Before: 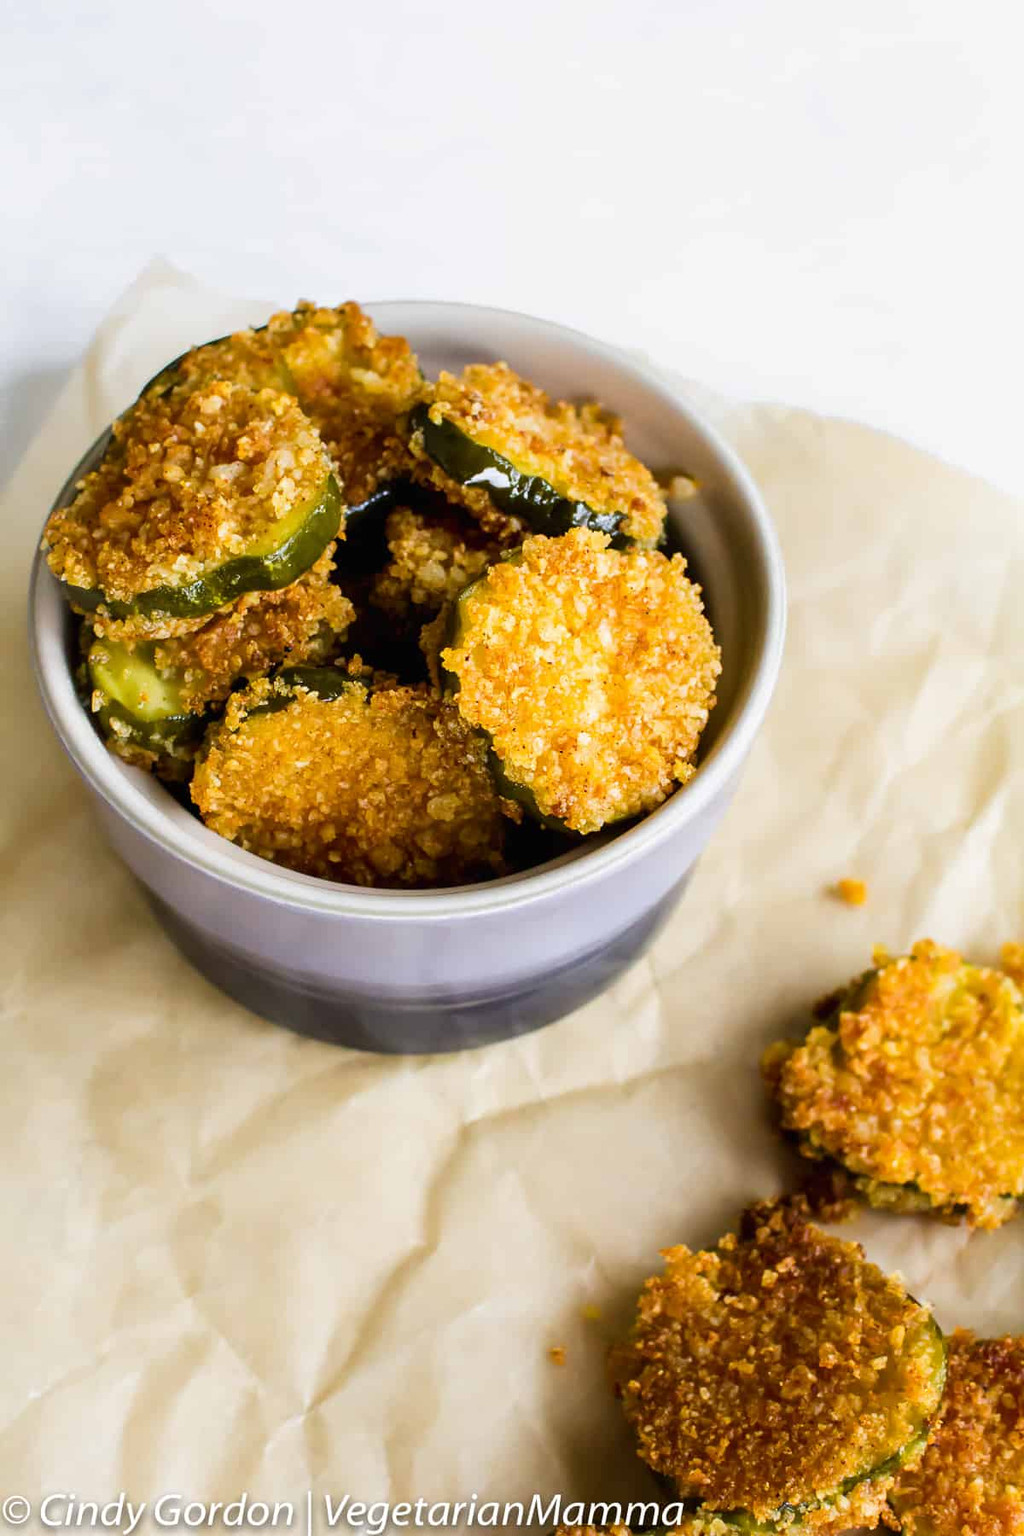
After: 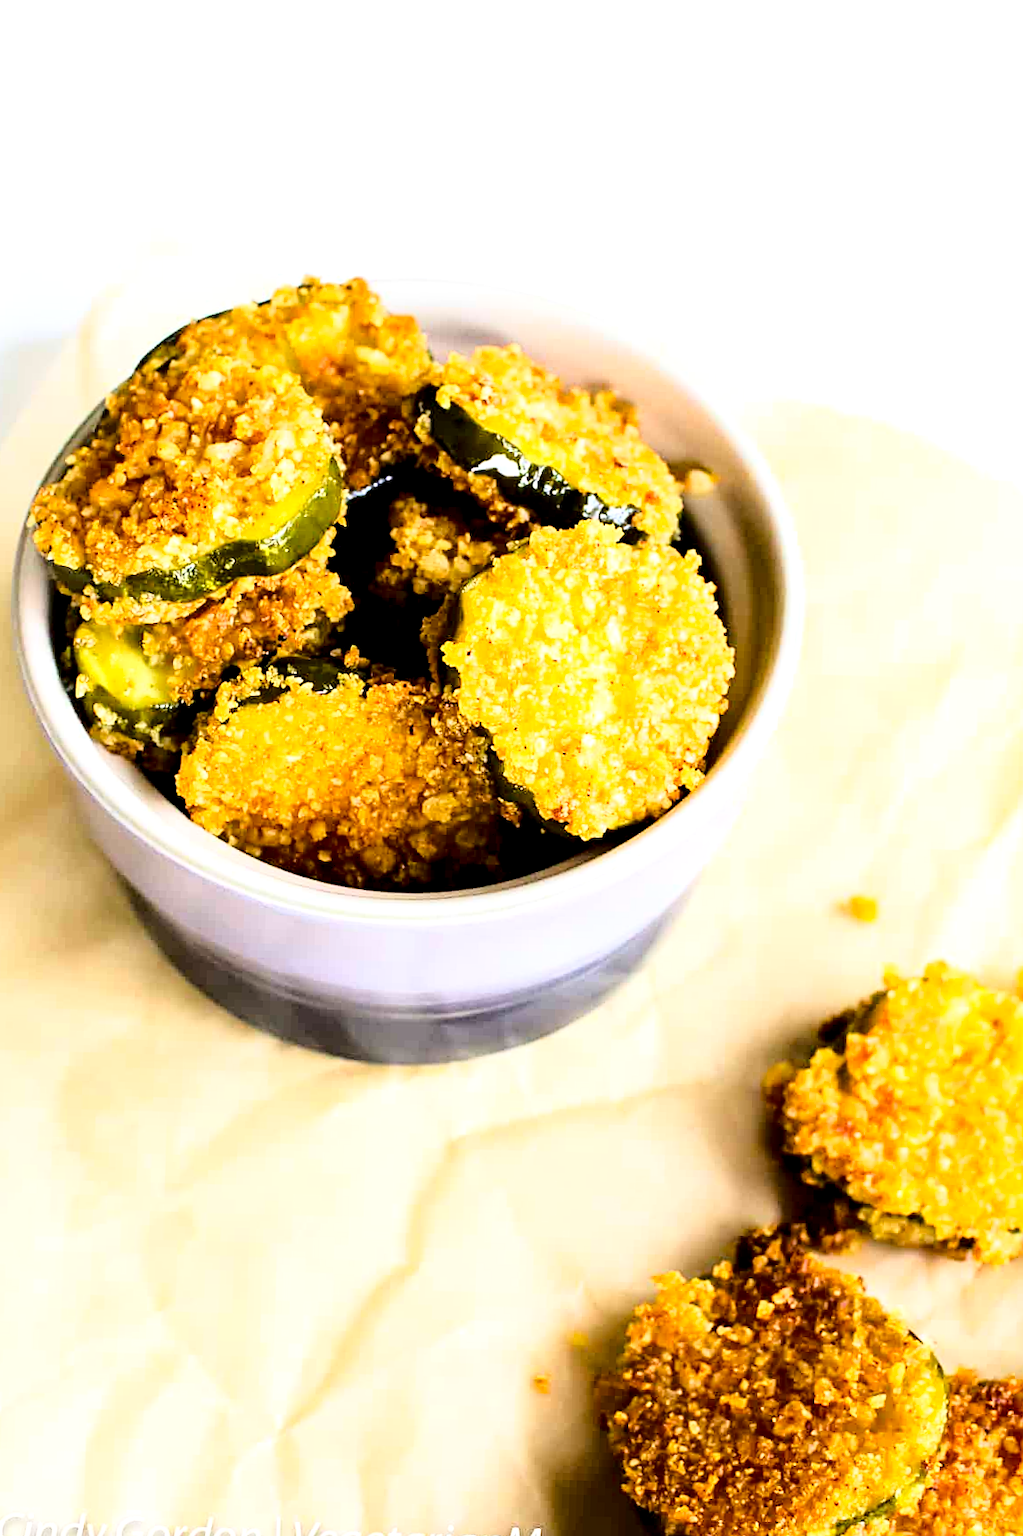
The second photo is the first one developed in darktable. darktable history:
tone equalizer: -8 EV -0.426 EV, -7 EV -0.396 EV, -6 EV -0.352 EV, -5 EV -0.209 EV, -3 EV 0.206 EV, -2 EV 0.352 EV, -1 EV 0.398 EV, +0 EV 0.411 EV
exposure: black level correction 0.007, exposure 0.157 EV, compensate highlight preservation false
base curve: curves: ch0 [(0, 0) (0.028, 0.03) (0.121, 0.232) (0.46, 0.748) (0.859, 0.968) (1, 1)]
crop and rotate: angle -1.7°
sharpen: radius 2.527, amount 0.325
